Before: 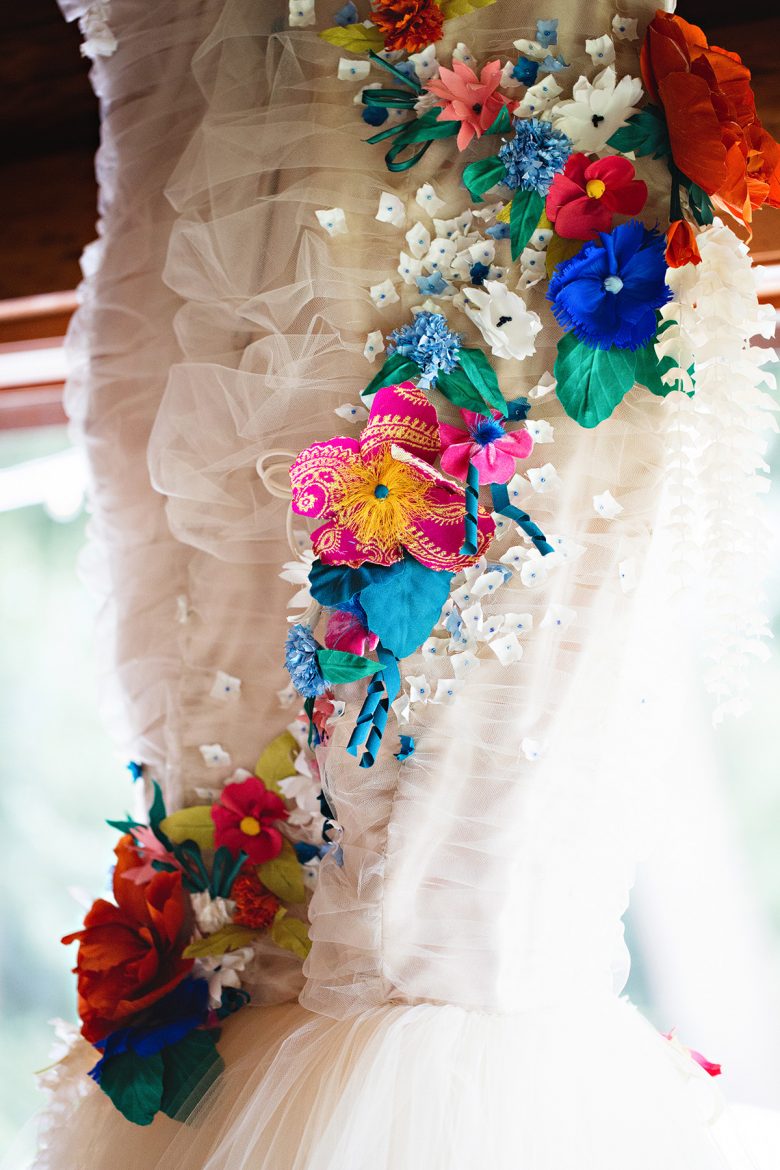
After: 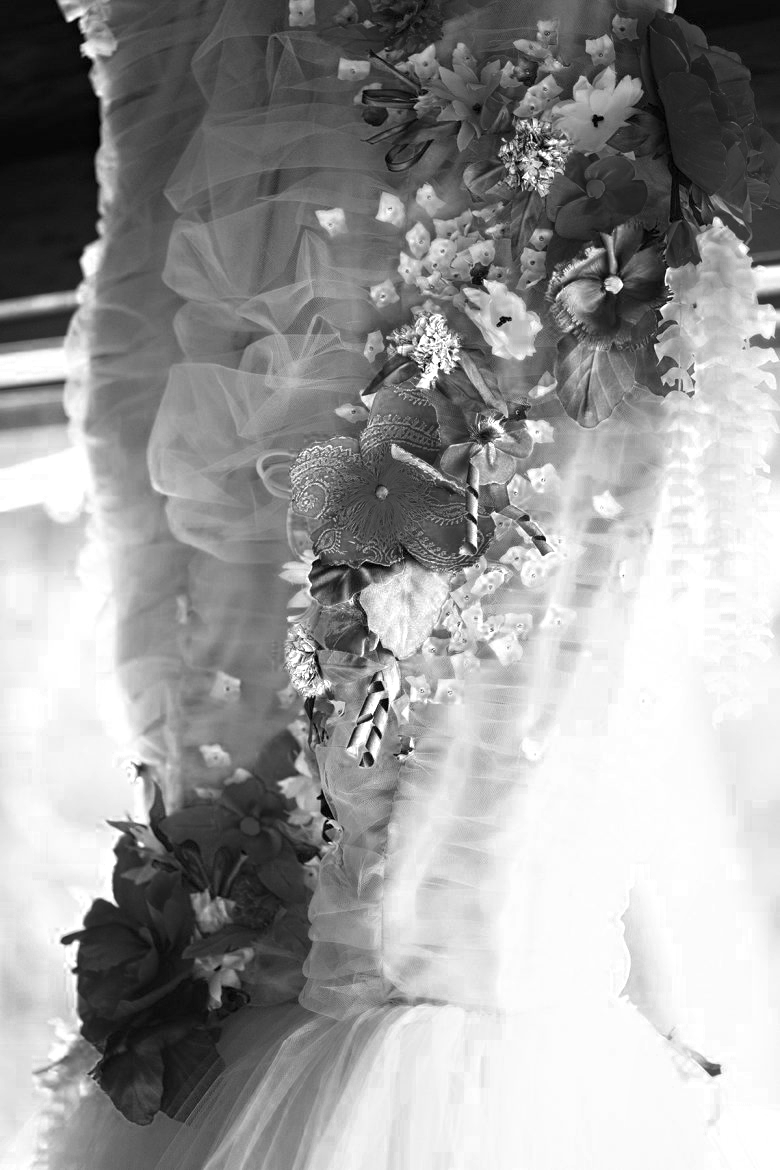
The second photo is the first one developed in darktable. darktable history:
color zones: curves: ch0 [(0.287, 0.048) (0.493, 0.484) (0.737, 0.816)]; ch1 [(0, 0) (0.143, 0) (0.286, 0) (0.429, 0) (0.571, 0) (0.714, 0) (0.857, 0)]
local contrast: highlights 100%, shadows 100%, detail 120%, midtone range 0.2
